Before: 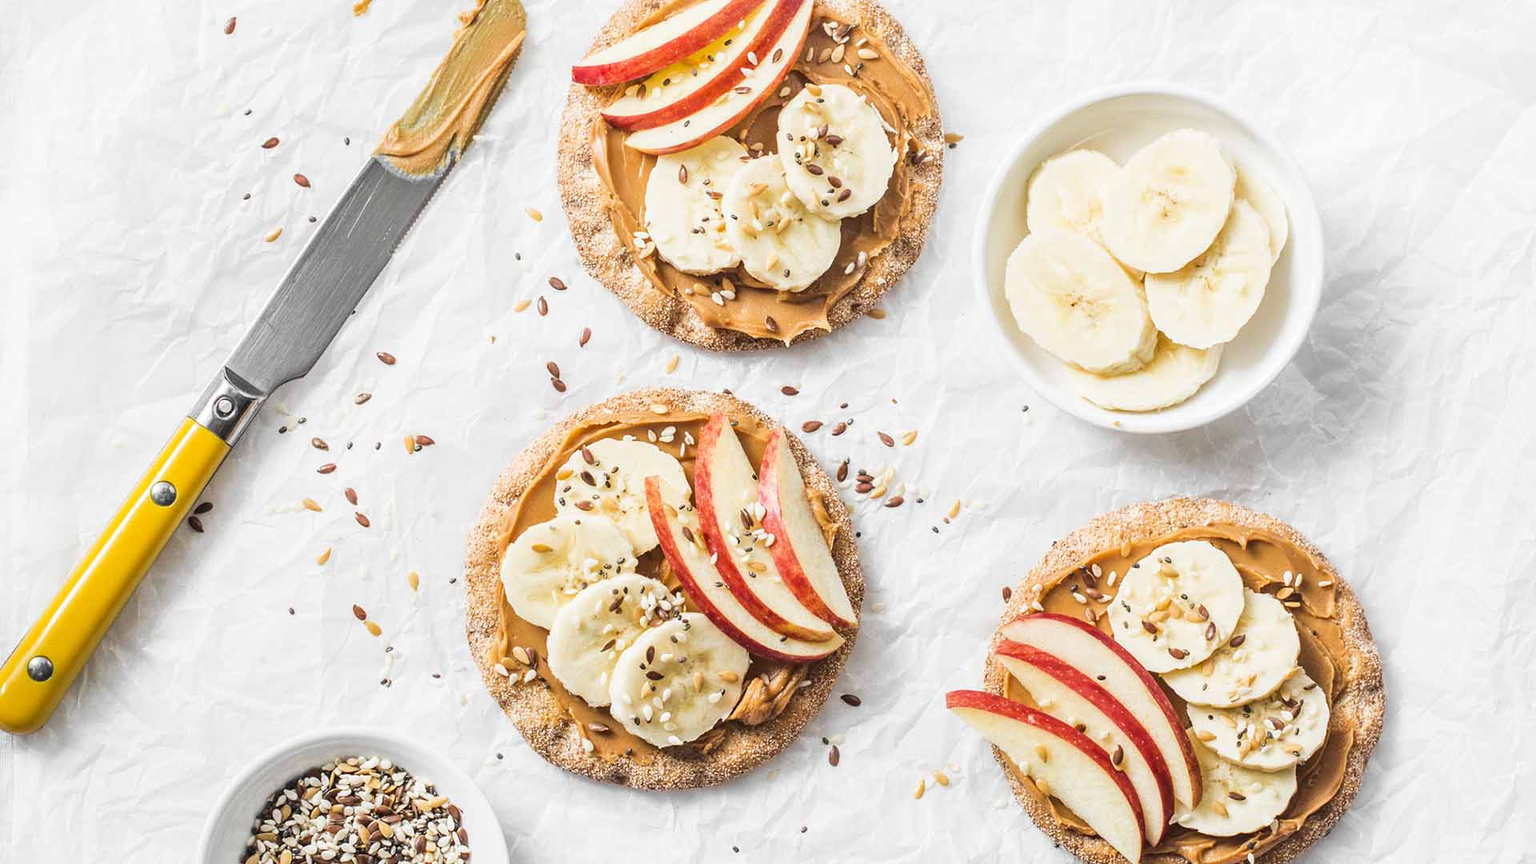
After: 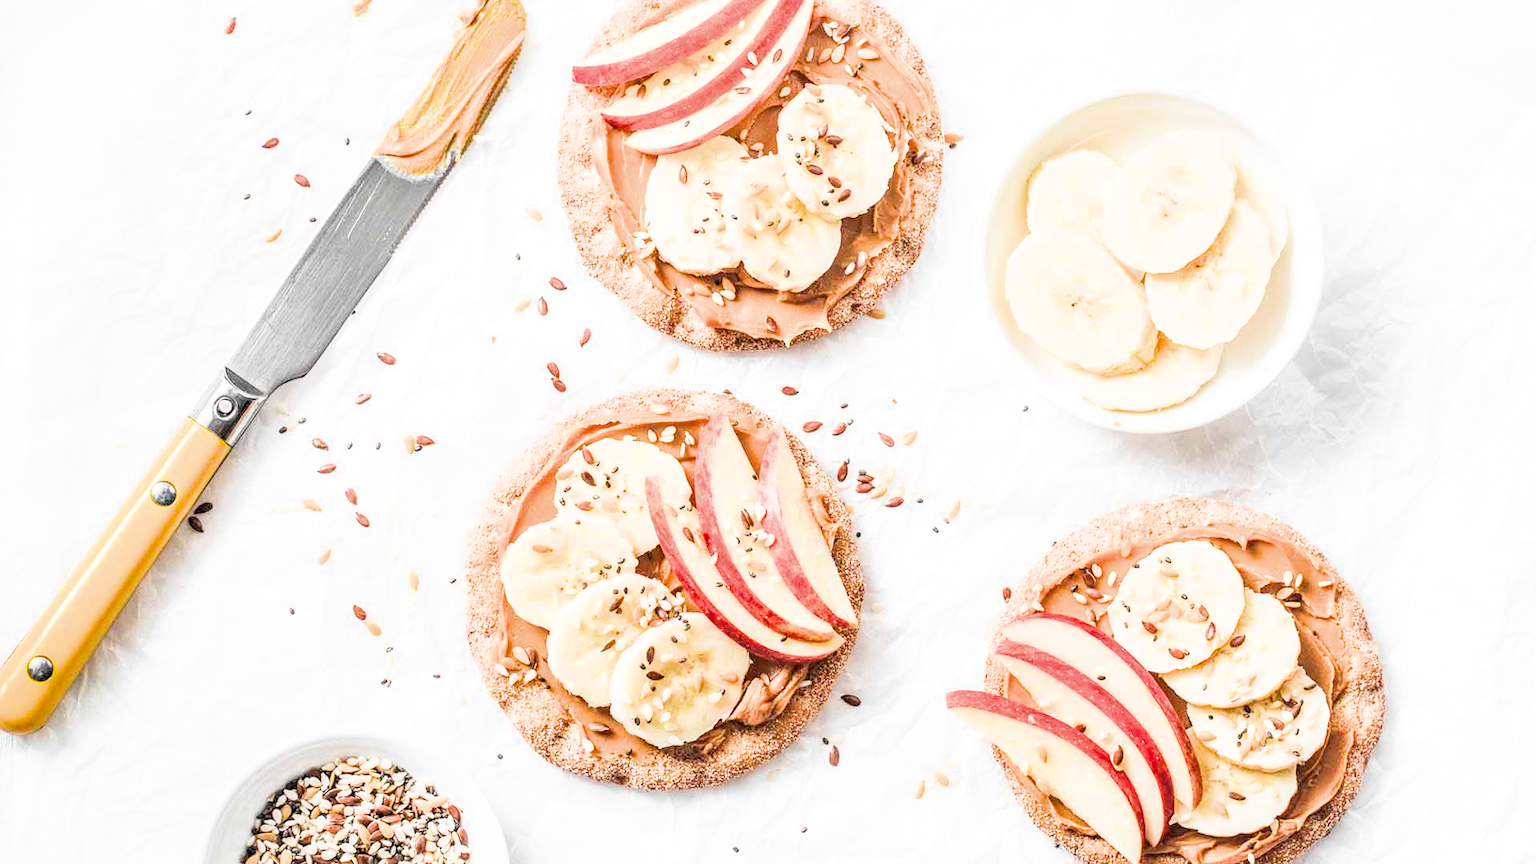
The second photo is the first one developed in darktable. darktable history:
exposure: black level correction 0, exposure 1.2 EV, compensate highlight preservation false
local contrast: on, module defaults
filmic rgb: black relative exposure -7.72 EV, white relative exposure 4.39 EV, hardness 3.76, latitude 50.17%, contrast 1.101, iterations of high-quality reconstruction 10
